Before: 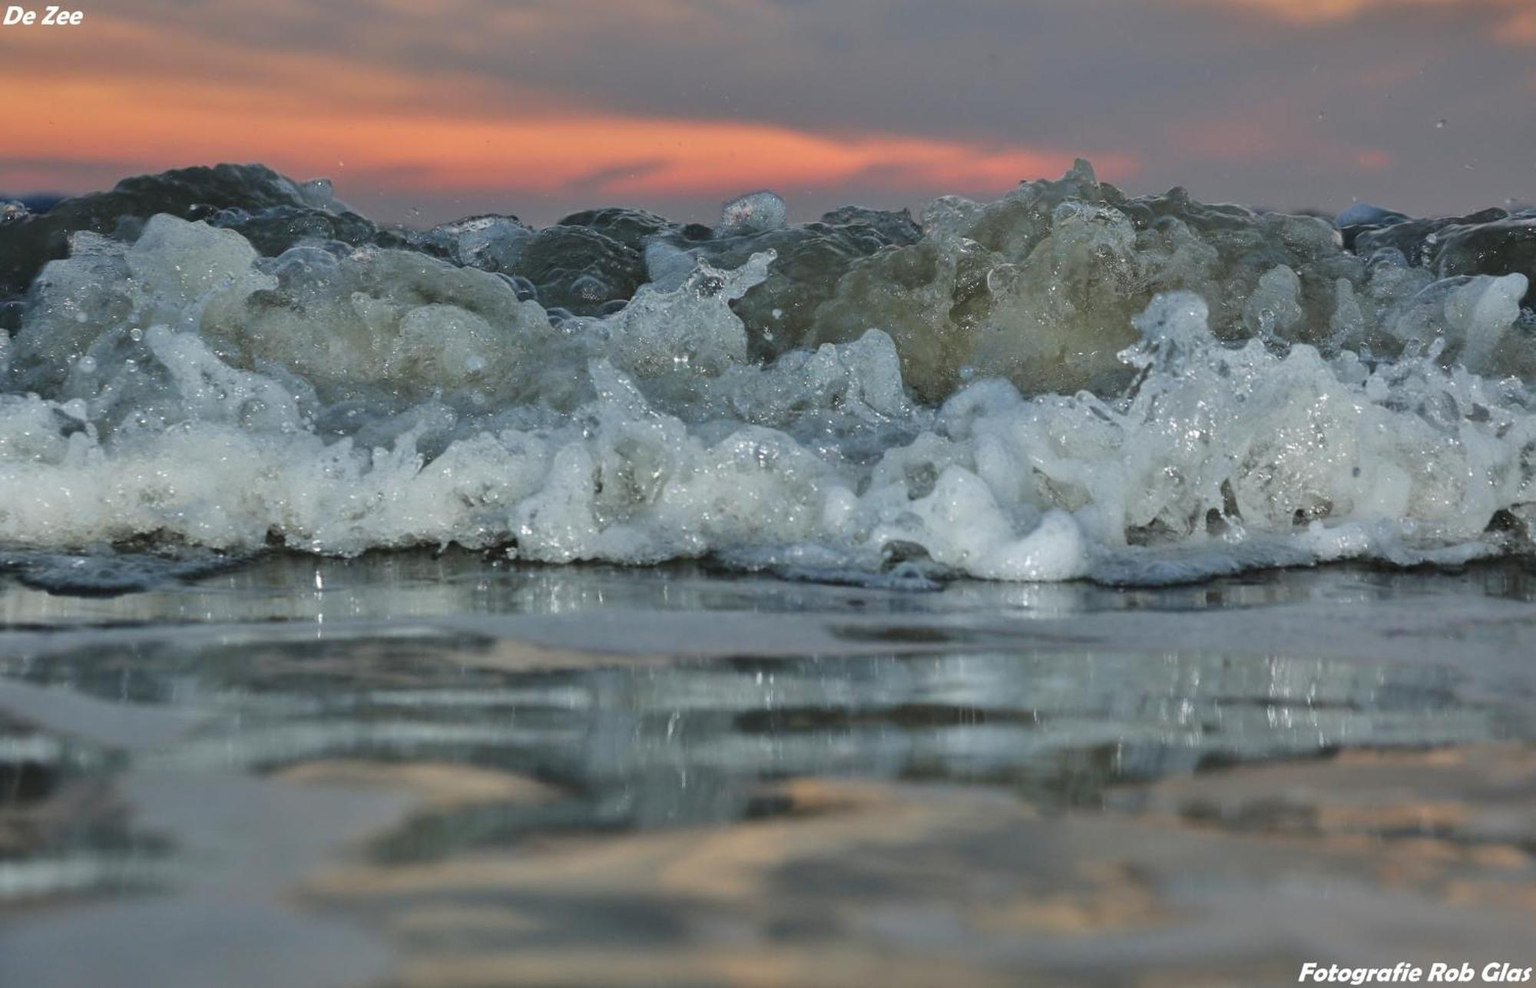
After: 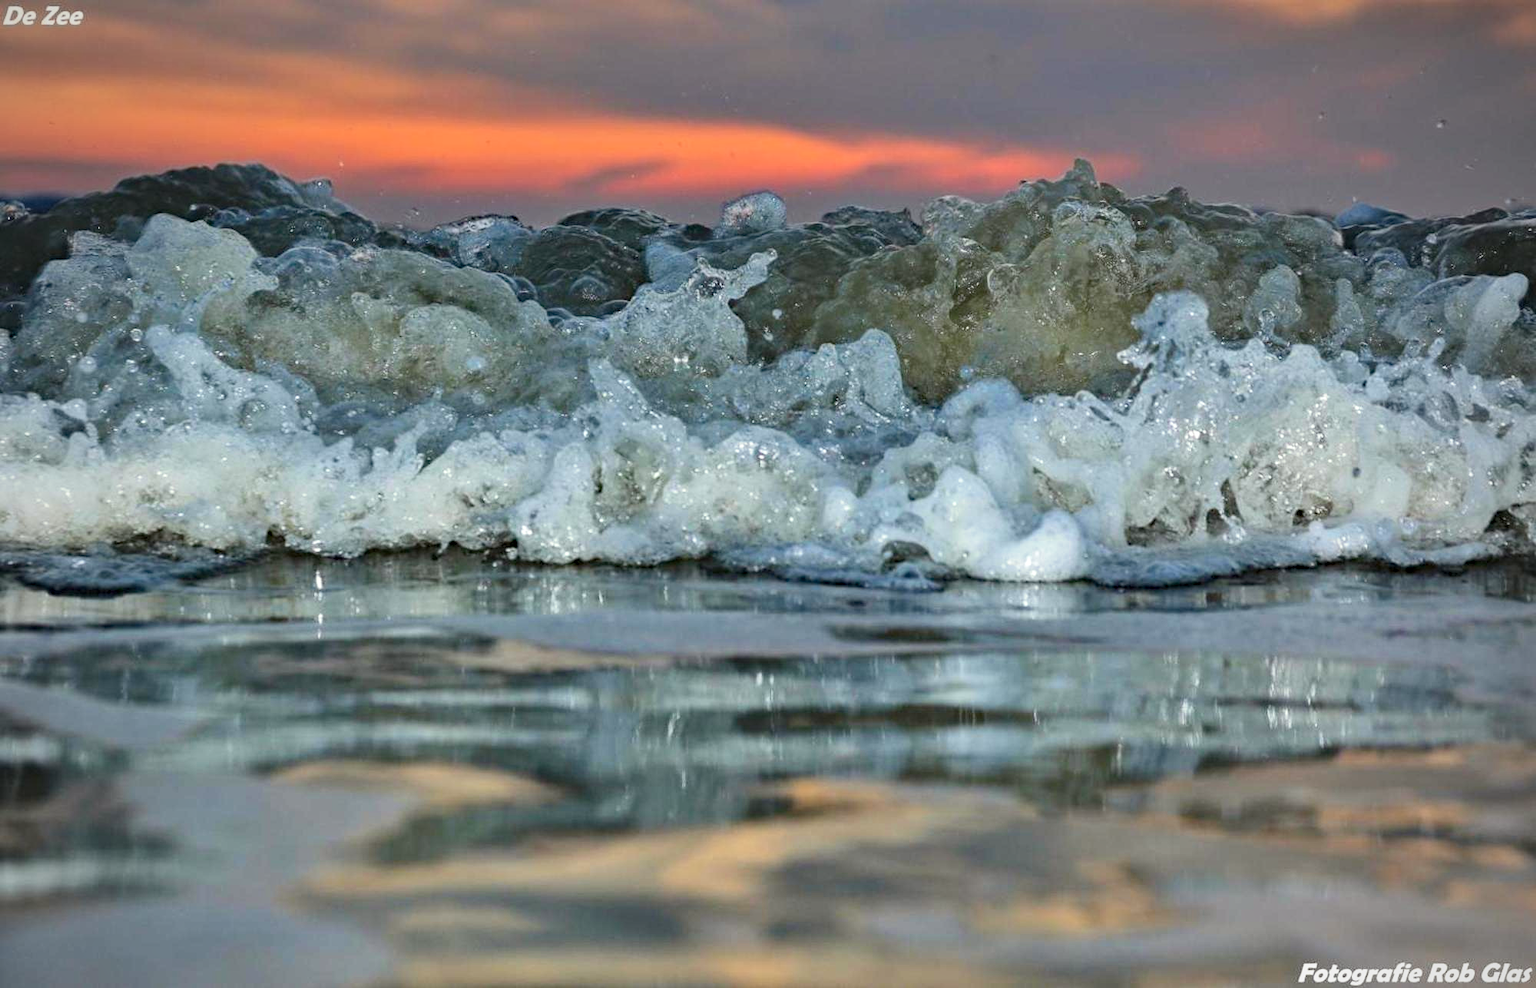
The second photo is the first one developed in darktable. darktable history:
split-toning: shadows › saturation 0.61, highlights › saturation 0.58, balance -28.74, compress 87.36%
graduated density: on, module defaults
haze removal: strength 0.29, distance 0.25, compatibility mode true, adaptive false
defringe: on, module defaults
vibrance: on, module defaults
local contrast: highlights 100%, shadows 100%, detail 120%, midtone range 0.2
contrast brightness saturation: contrast 0.24, brightness 0.26, saturation 0.39
vignetting: fall-off radius 63.6%
